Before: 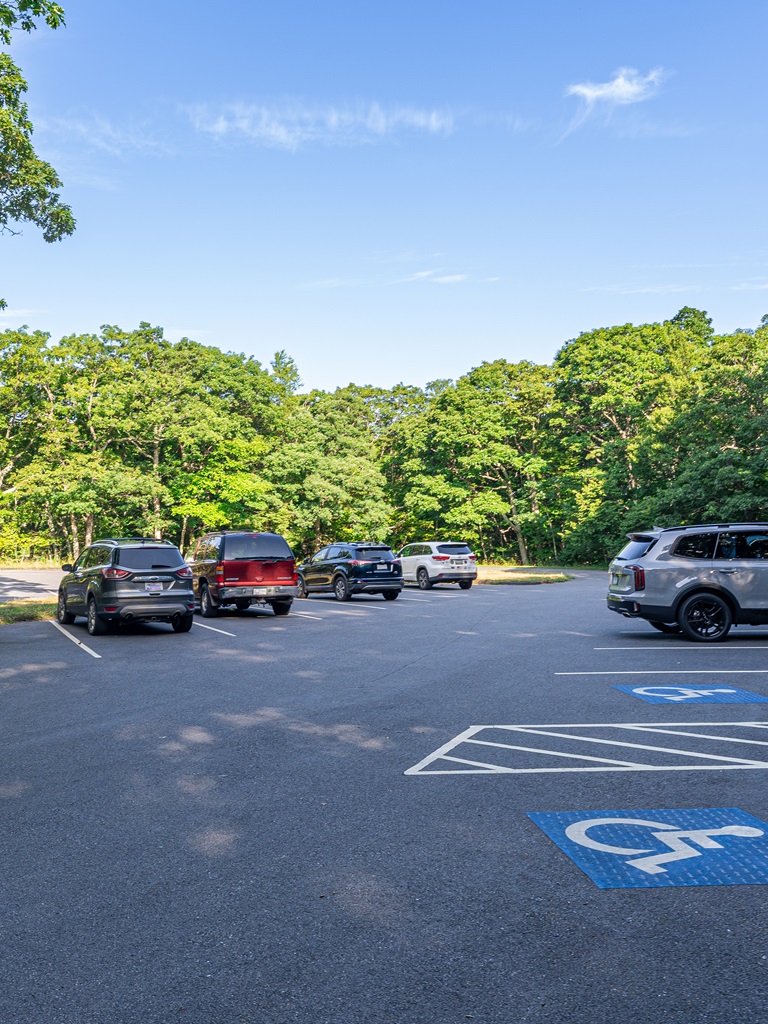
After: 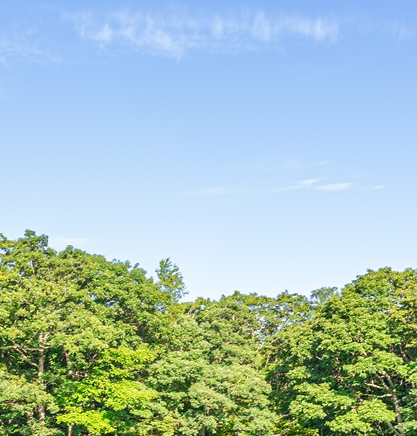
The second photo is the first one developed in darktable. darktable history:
crop: left 15.048%, top 9.055%, right 30.649%, bottom 48.315%
